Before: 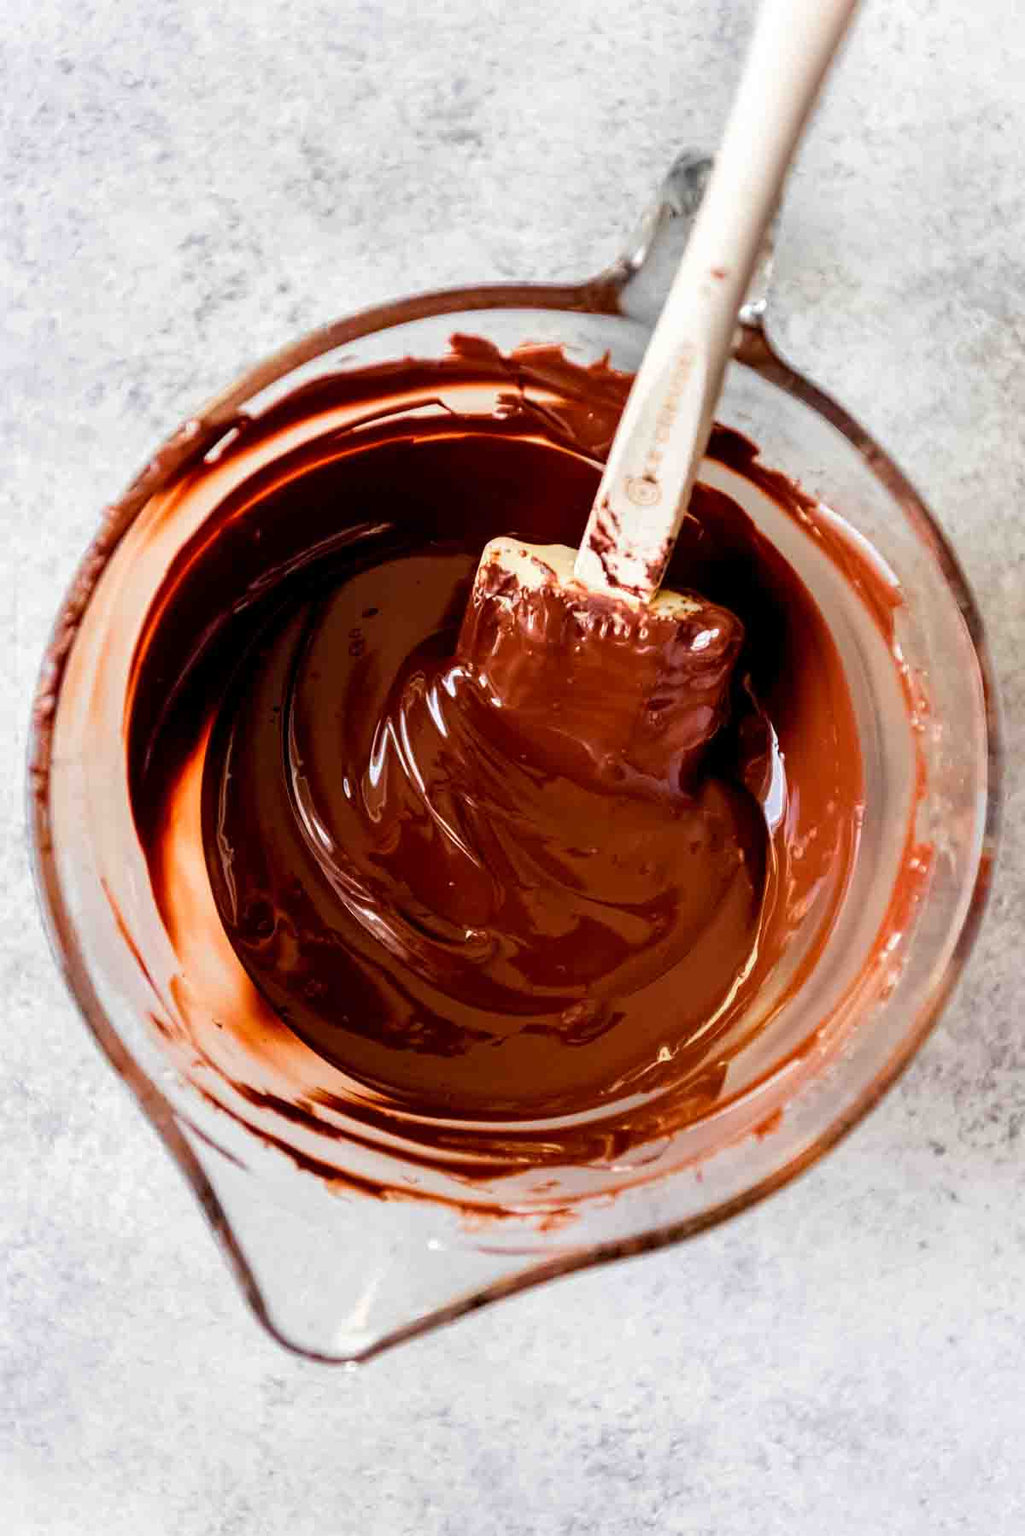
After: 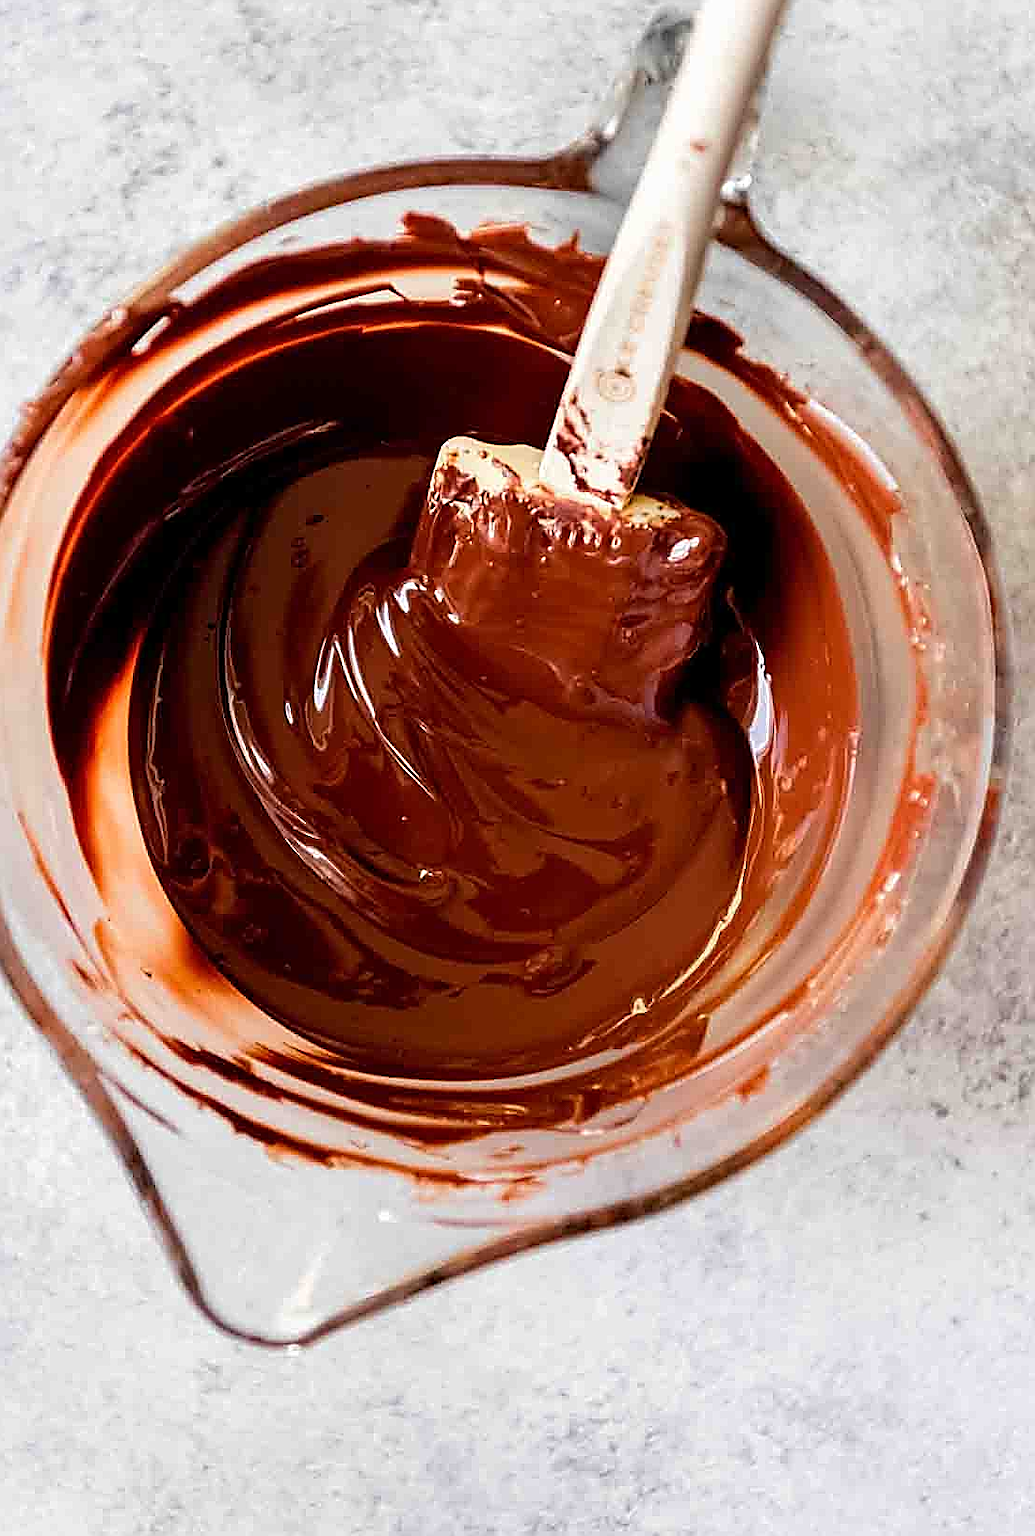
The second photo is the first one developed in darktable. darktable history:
sharpen: radius 1.685, amount 1.294
crop and rotate: left 8.262%, top 9.226%
